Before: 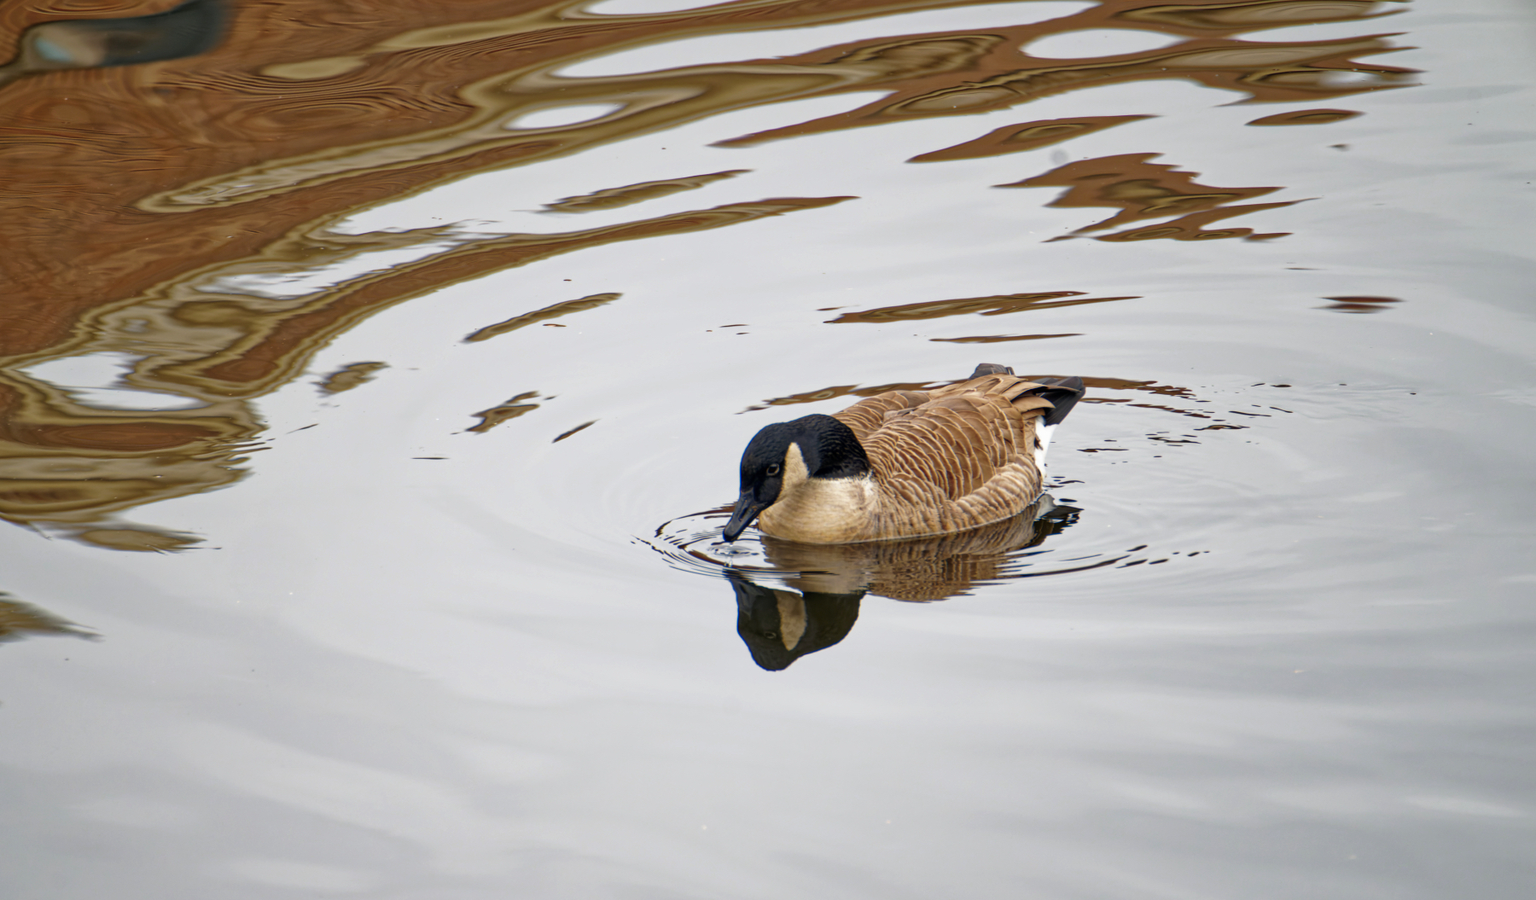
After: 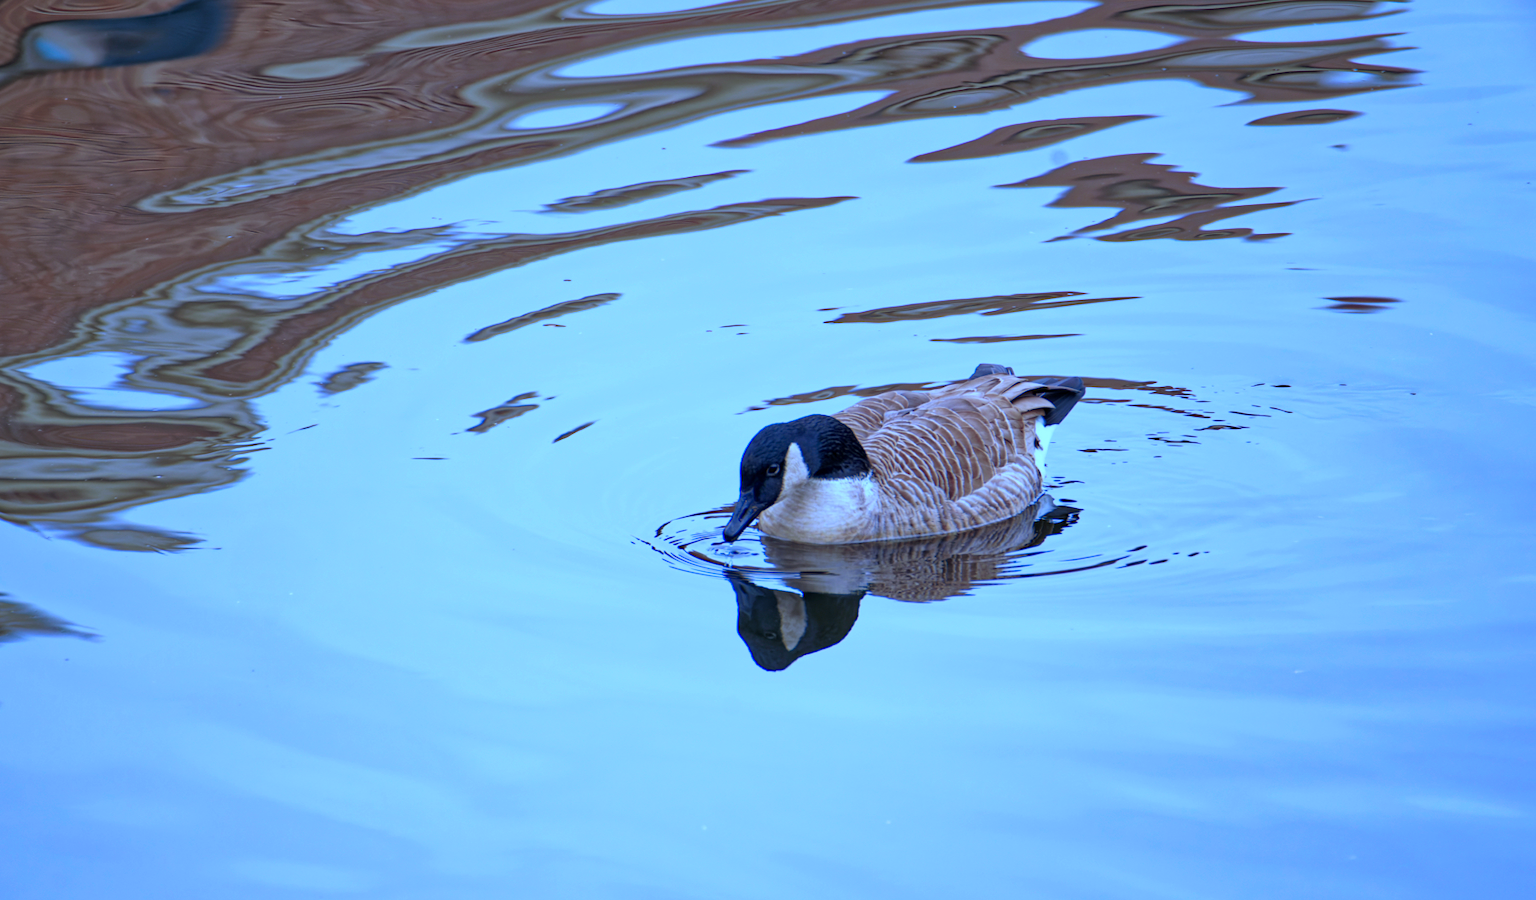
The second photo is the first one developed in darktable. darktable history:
color calibration: illuminant custom, x 0.459, y 0.429, temperature 2596.53 K
